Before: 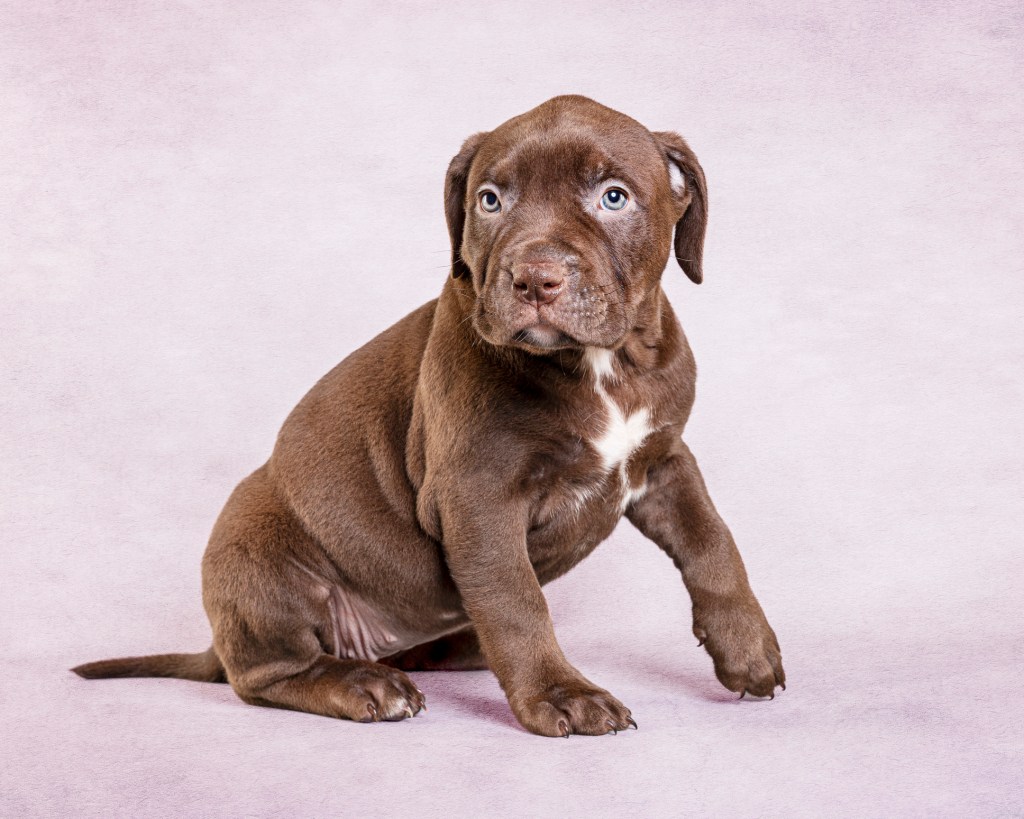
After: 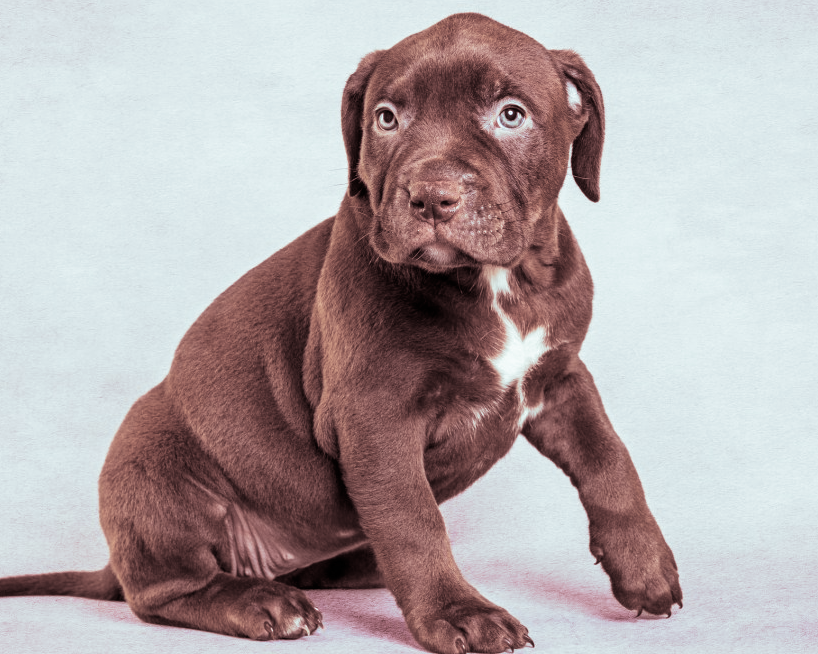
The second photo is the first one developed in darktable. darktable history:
tone equalizer: on, module defaults
split-toning: shadows › saturation 0.3, highlights › hue 180°, highlights › saturation 0.3, compress 0%
crop and rotate: left 10.071%, top 10.071%, right 10.02%, bottom 10.02%
